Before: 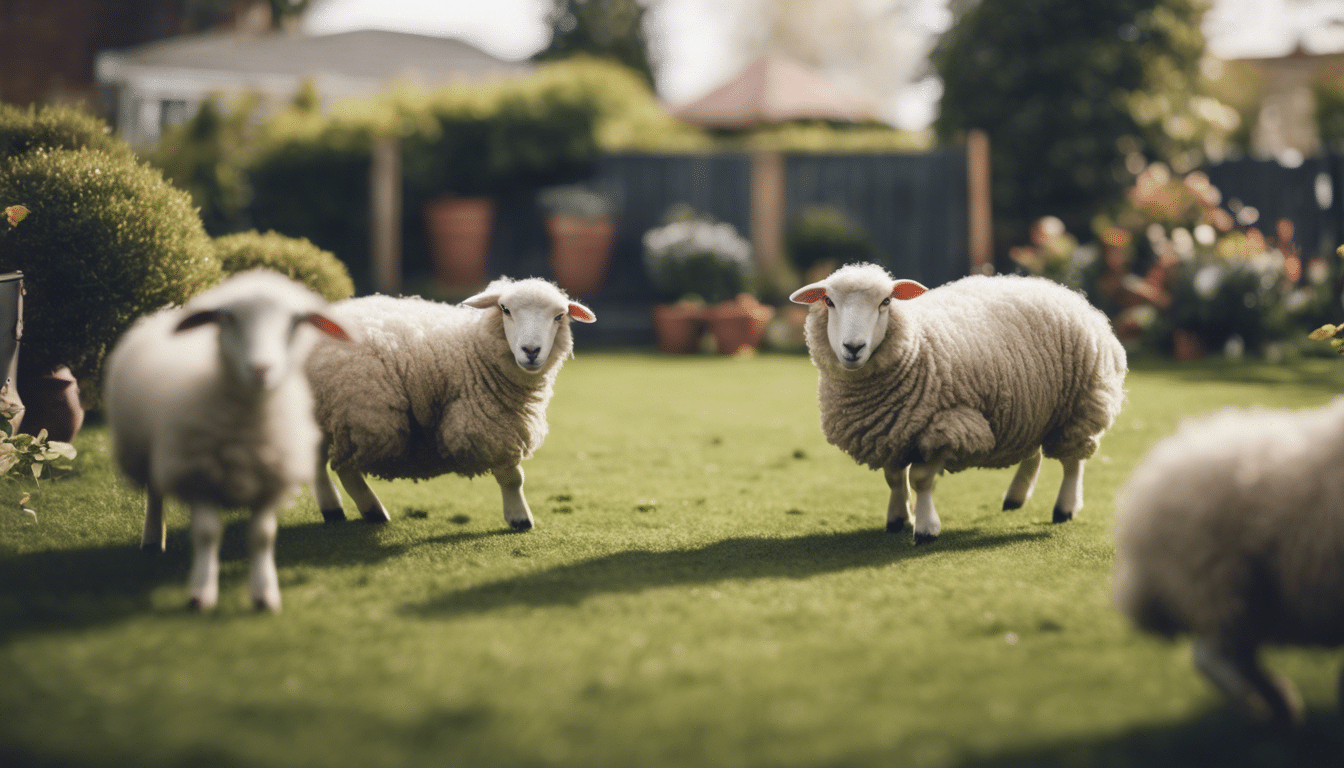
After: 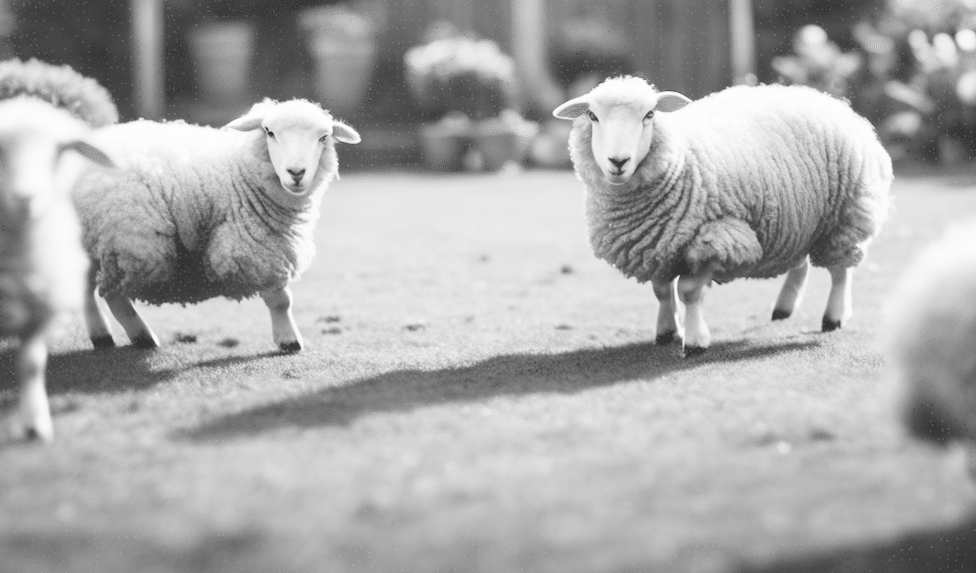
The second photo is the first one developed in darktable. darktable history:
monochrome: a 1.94, b -0.638
exposure: black level correction 0.001, exposure 2 EV, compensate highlight preservation false
crop: left 16.871%, top 22.857%, right 9.116%
color balance rgb: perceptual saturation grading › global saturation 20%, perceptual saturation grading › highlights -25%, perceptual saturation grading › shadows 25%
rotate and perspective: rotation -1.42°, crop left 0.016, crop right 0.984, crop top 0.035, crop bottom 0.965
color calibration: output gray [0.253, 0.26, 0.487, 0], gray › normalize channels true, illuminant same as pipeline (D50), adaptation XYZ, x 0.346, y 0.359, gamut compression 0
white balance: red 1.009, blue 1.027
filmic rgb: black relative exposure -7.65 EV, white relative exposure 4.56 EV, hardness 3.61, contrast 1.05
